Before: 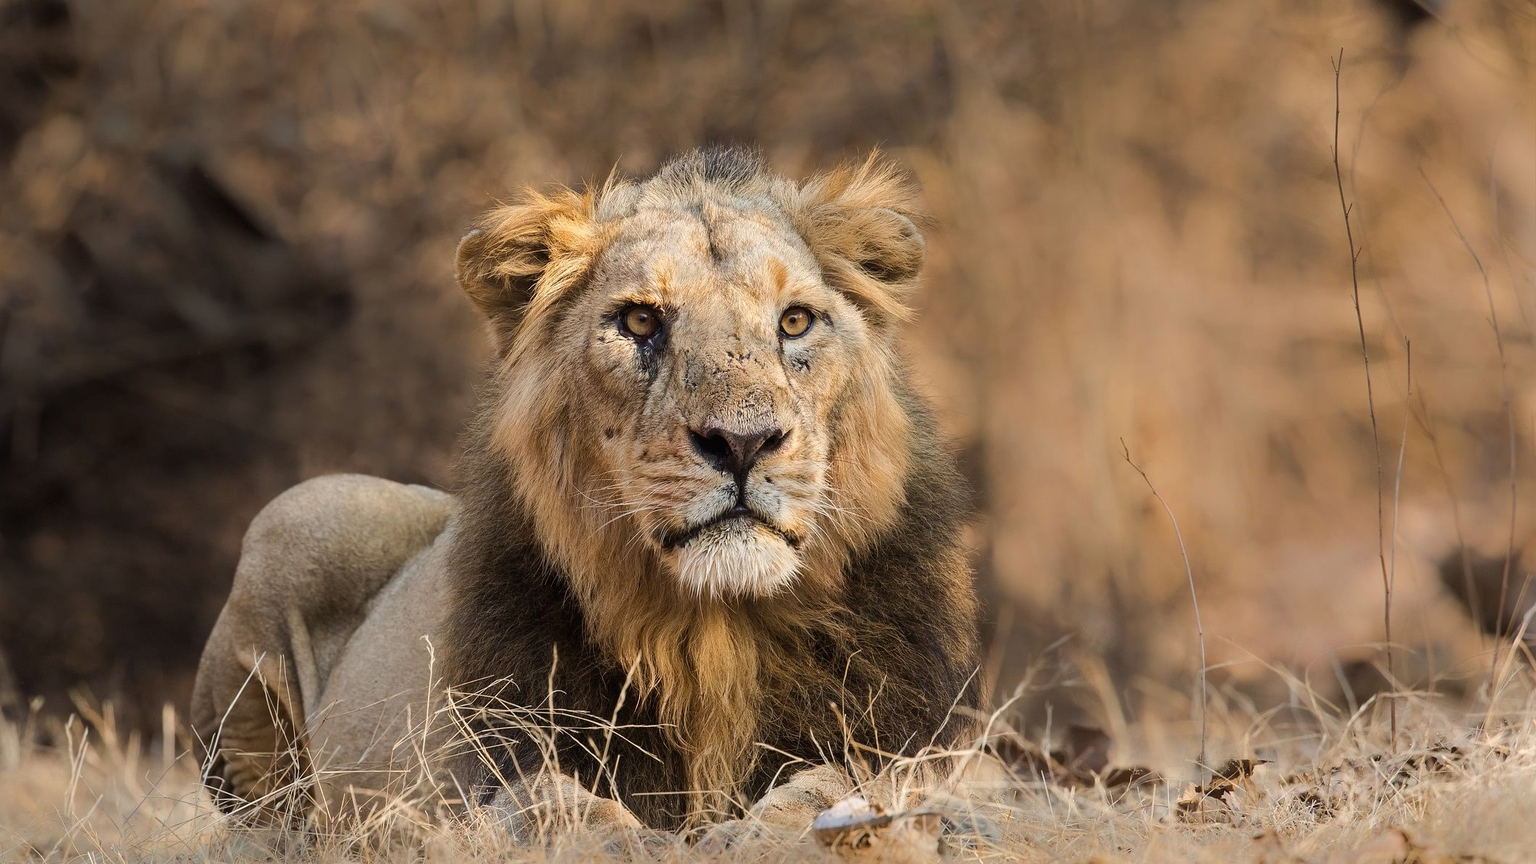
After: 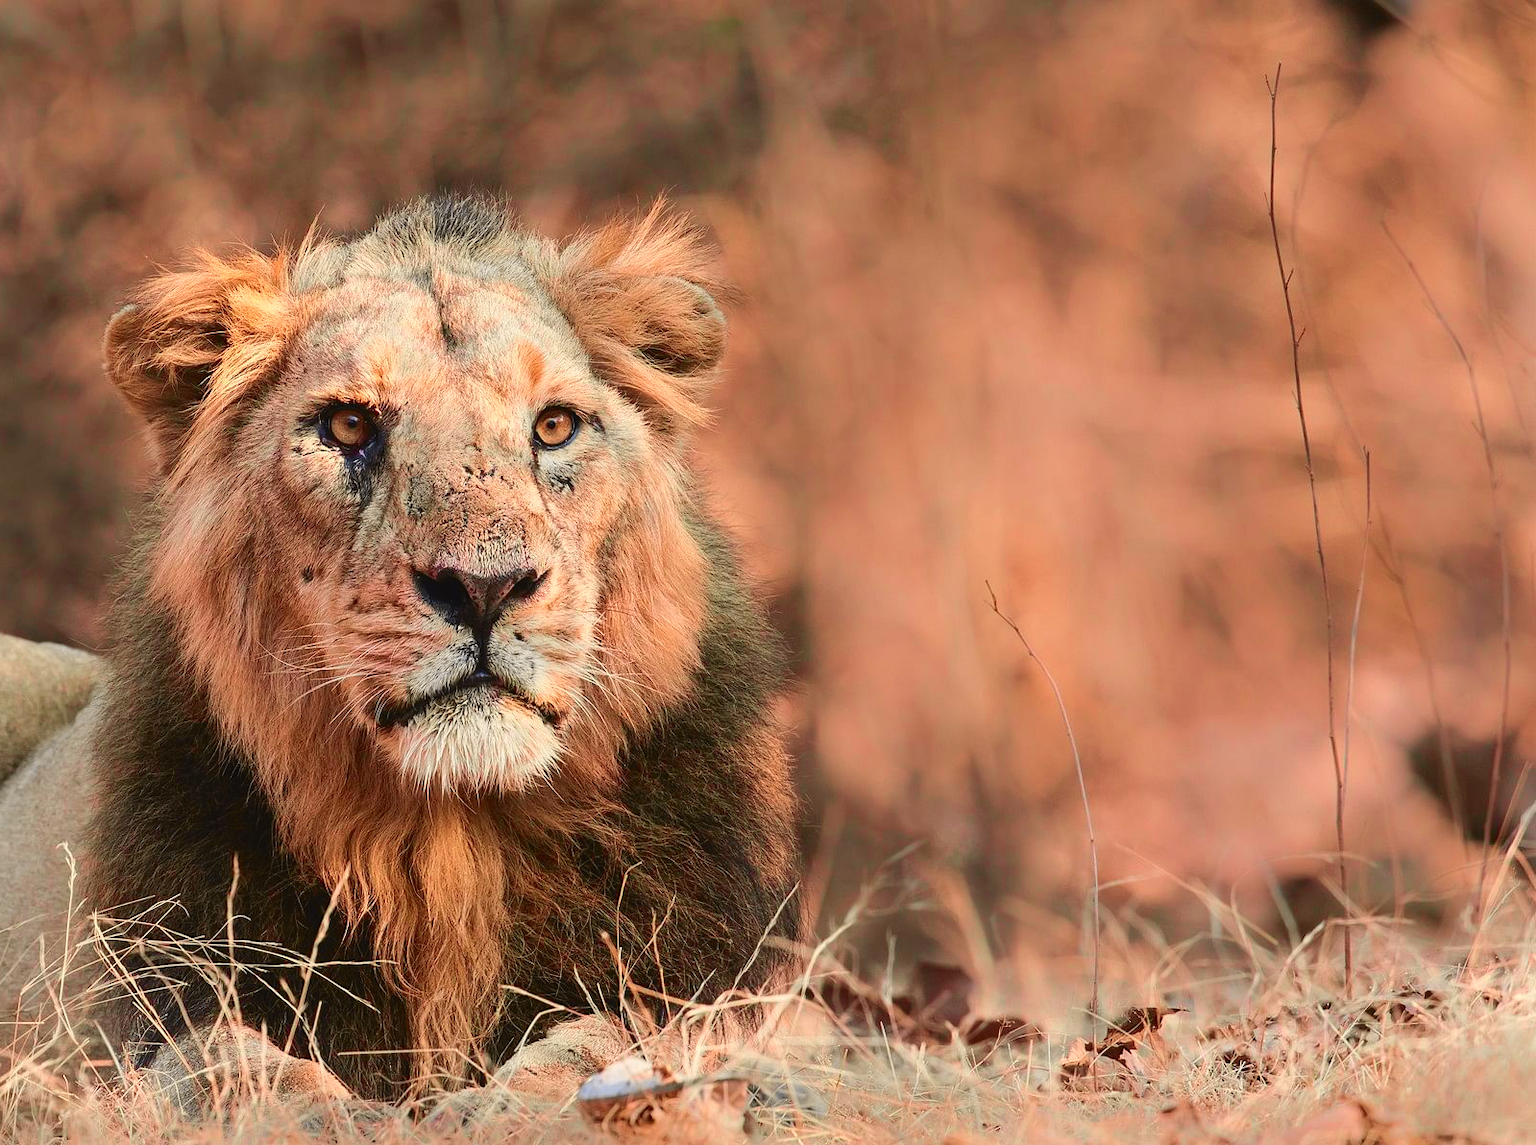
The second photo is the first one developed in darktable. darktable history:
crop and rotate: left 24.6%
tone curve: curves: ch0 [(0, 0.036) (0.119, 0.115) (0.466, 0.498) (0.715, 0.767) (0.817, 0.865) (1, 0.998)]; ch1 [(0, 0) (0.377, 0.424) (0.442, 0.491) (0.487, 0.502) (0.514, 0.512) (0.536, 0.577) (0.66, 0.724) (1, 1)]; ch2 [(0, 0) (0.38, 0.405) (0.463, 0.443) (0.492, 0.486) (0.526, 0.541) (0.578, 0.598) (1, 1)], color space Lab, independent channels, preserve colors none
